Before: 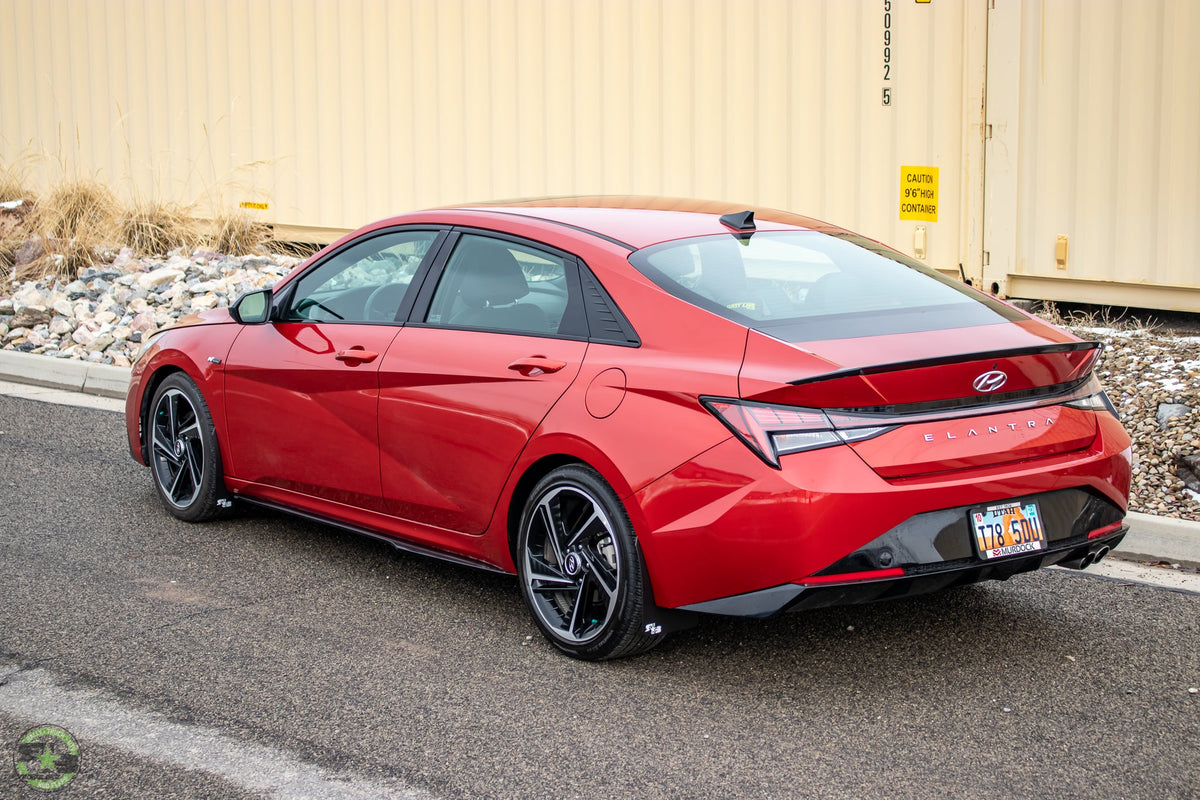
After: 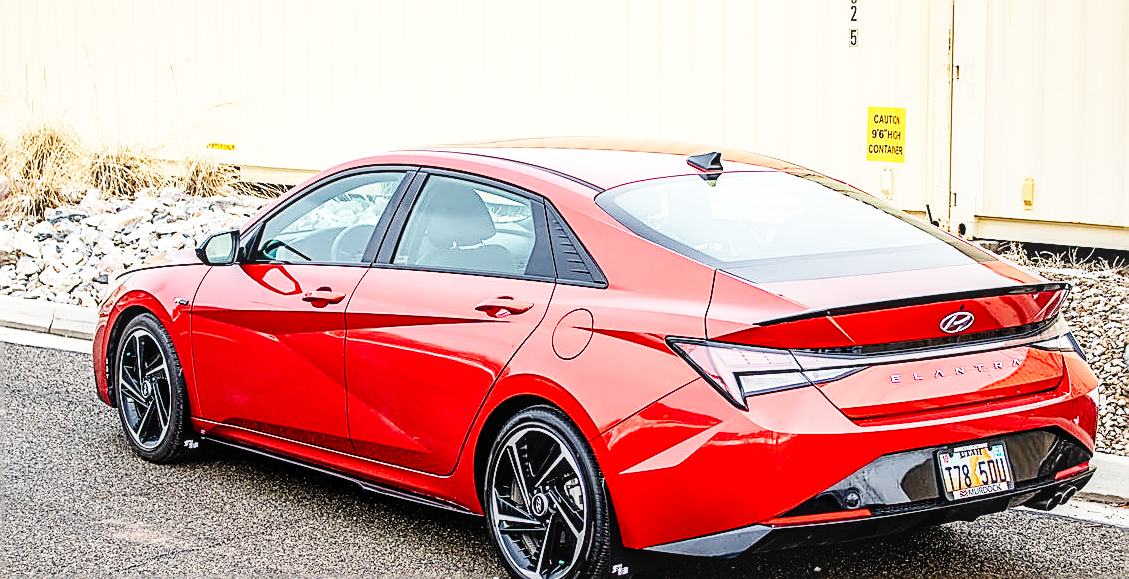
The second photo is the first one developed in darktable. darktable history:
crop: left 2.808%, top 7.383%, right 3.096%, bottom 20.131%
local contrast: on, module defaults
sharpen: radius 1.737, amount 1.294
base curve: curves: ch0 [(0, 0) (0, 0) (0.002, 0.001) (0.008, 0.003) (0.019, 0.011) (0.037, 0.037) (0.064, 0.11) (0.102, 0.232) (0.152, 0.379) (0.216, 0.524) (0.296, 0.665) (0.394, 0.789) (0.512, 0.881) (0.651, 0.945) (0.813, 0.986) (1, 1)], preserve colors none
